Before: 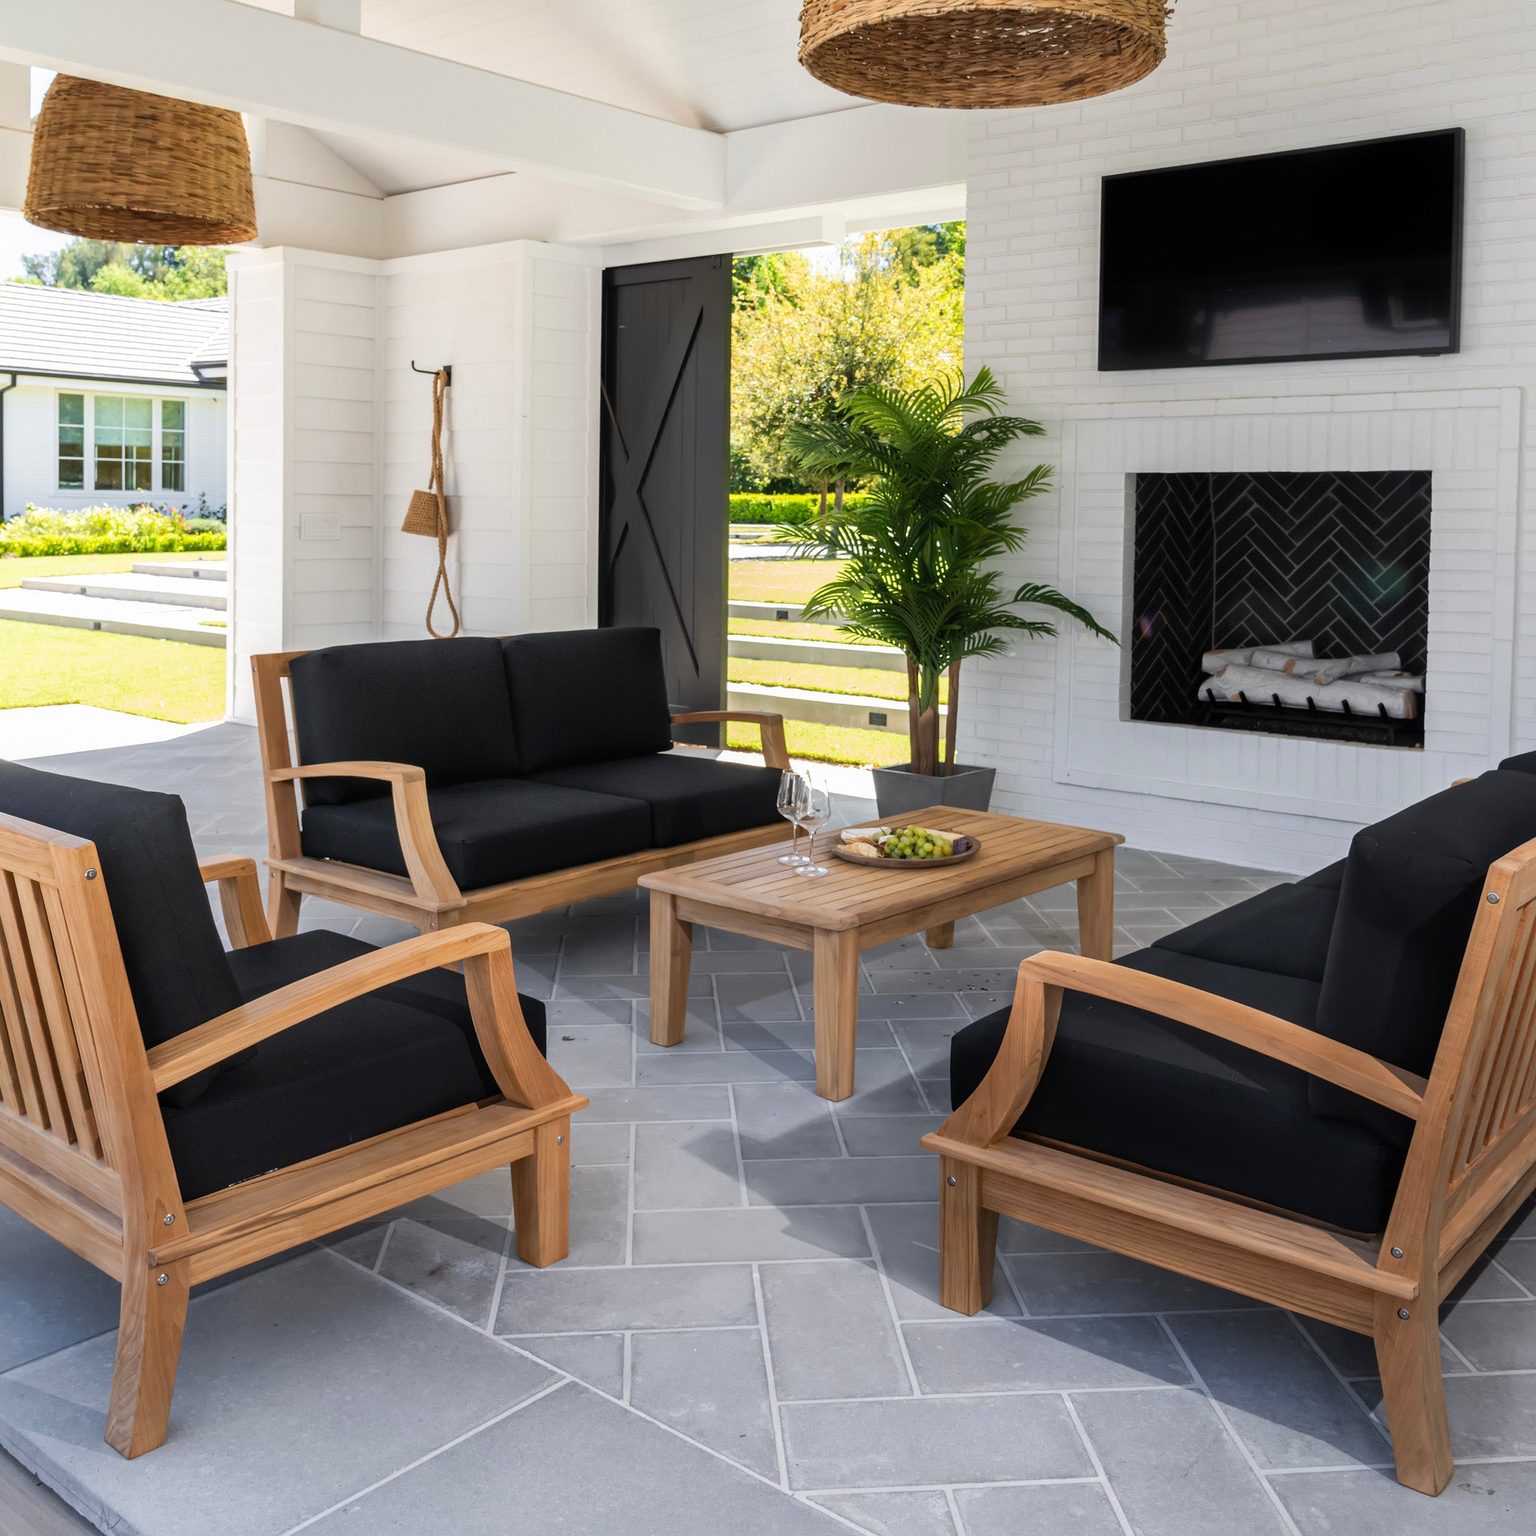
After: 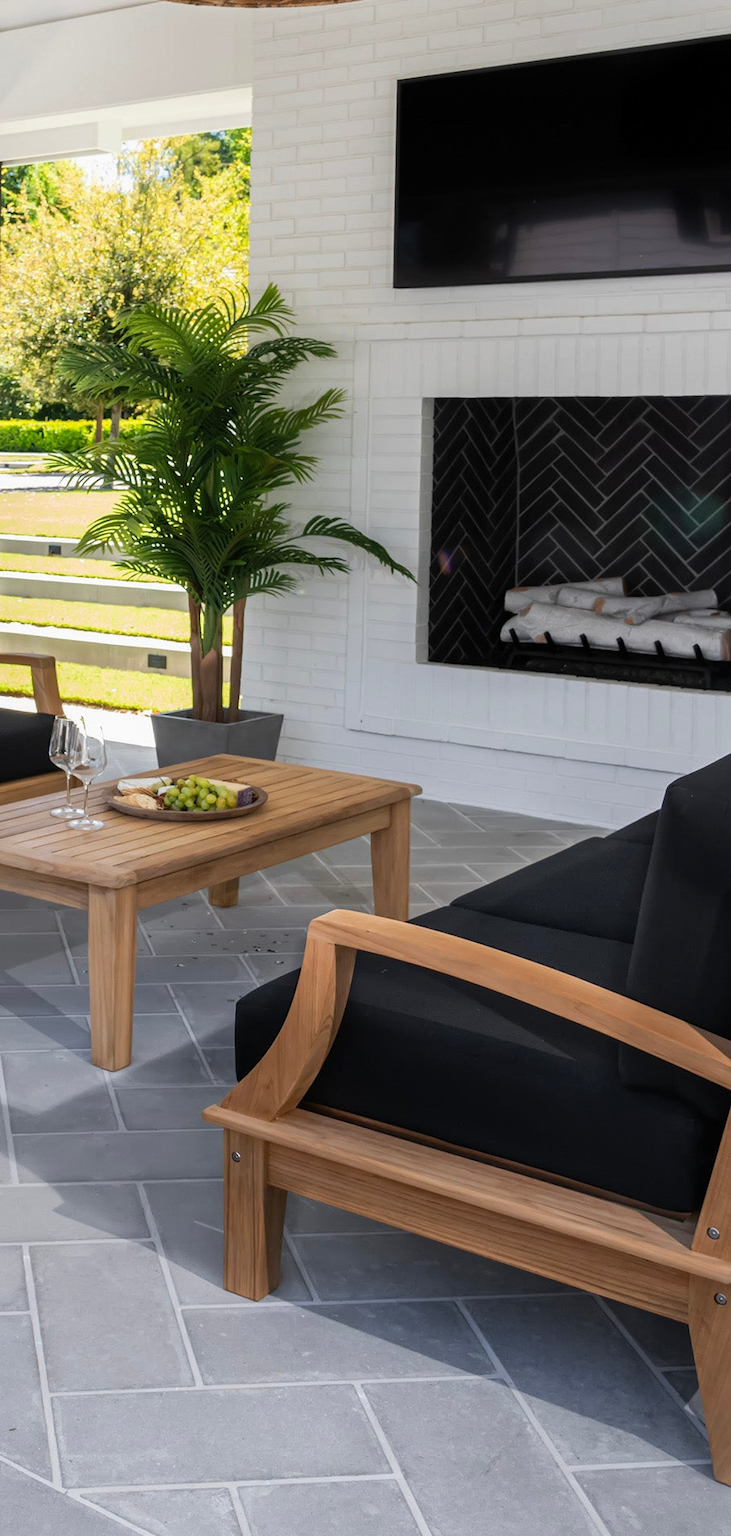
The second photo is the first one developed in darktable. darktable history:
crop: left 47.628%, top 6.643%, right 7.874%
exposure: exposure -0.04 EV, compensate highlight preservation false
